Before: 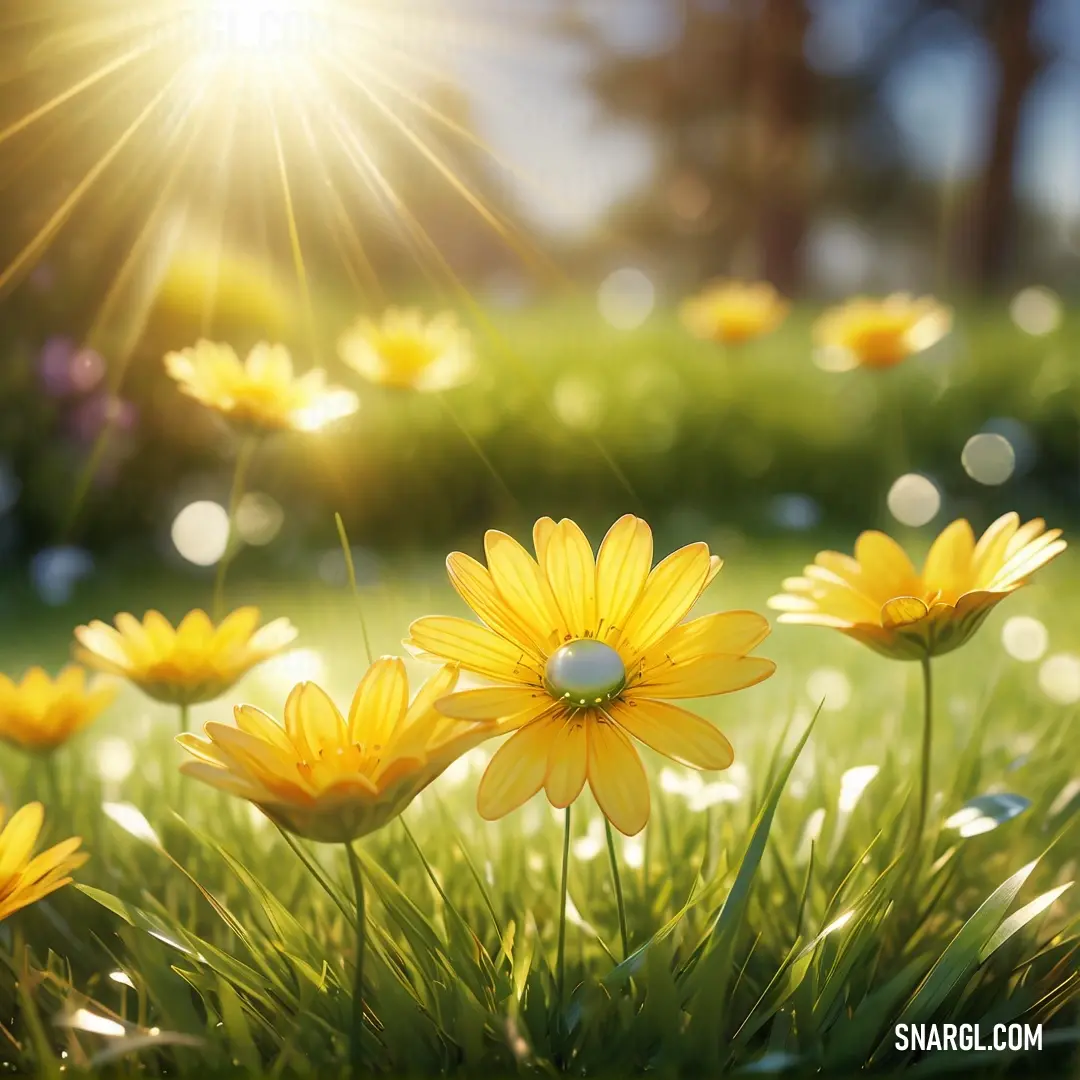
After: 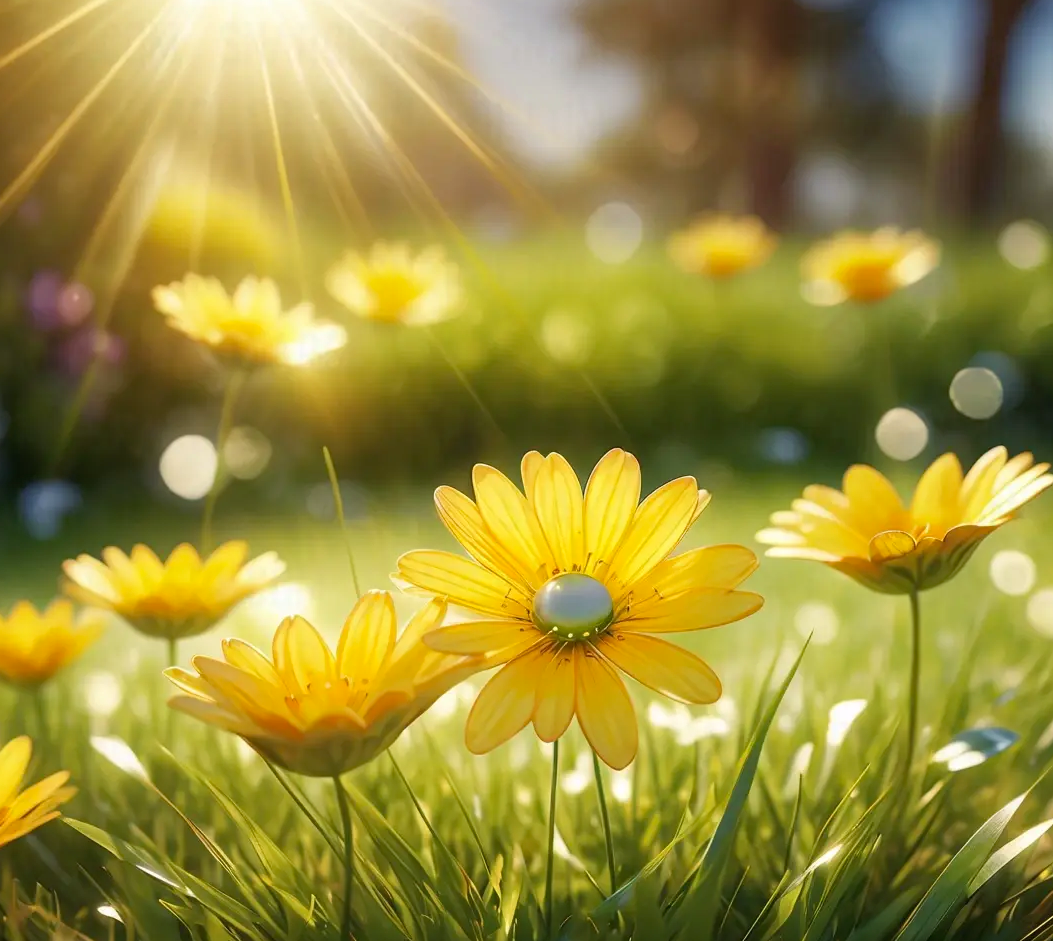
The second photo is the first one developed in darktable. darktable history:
crop: left 1.144%, top 6.189%, right 1.294%, bottom 6.659%
haze removal: adaptive false
